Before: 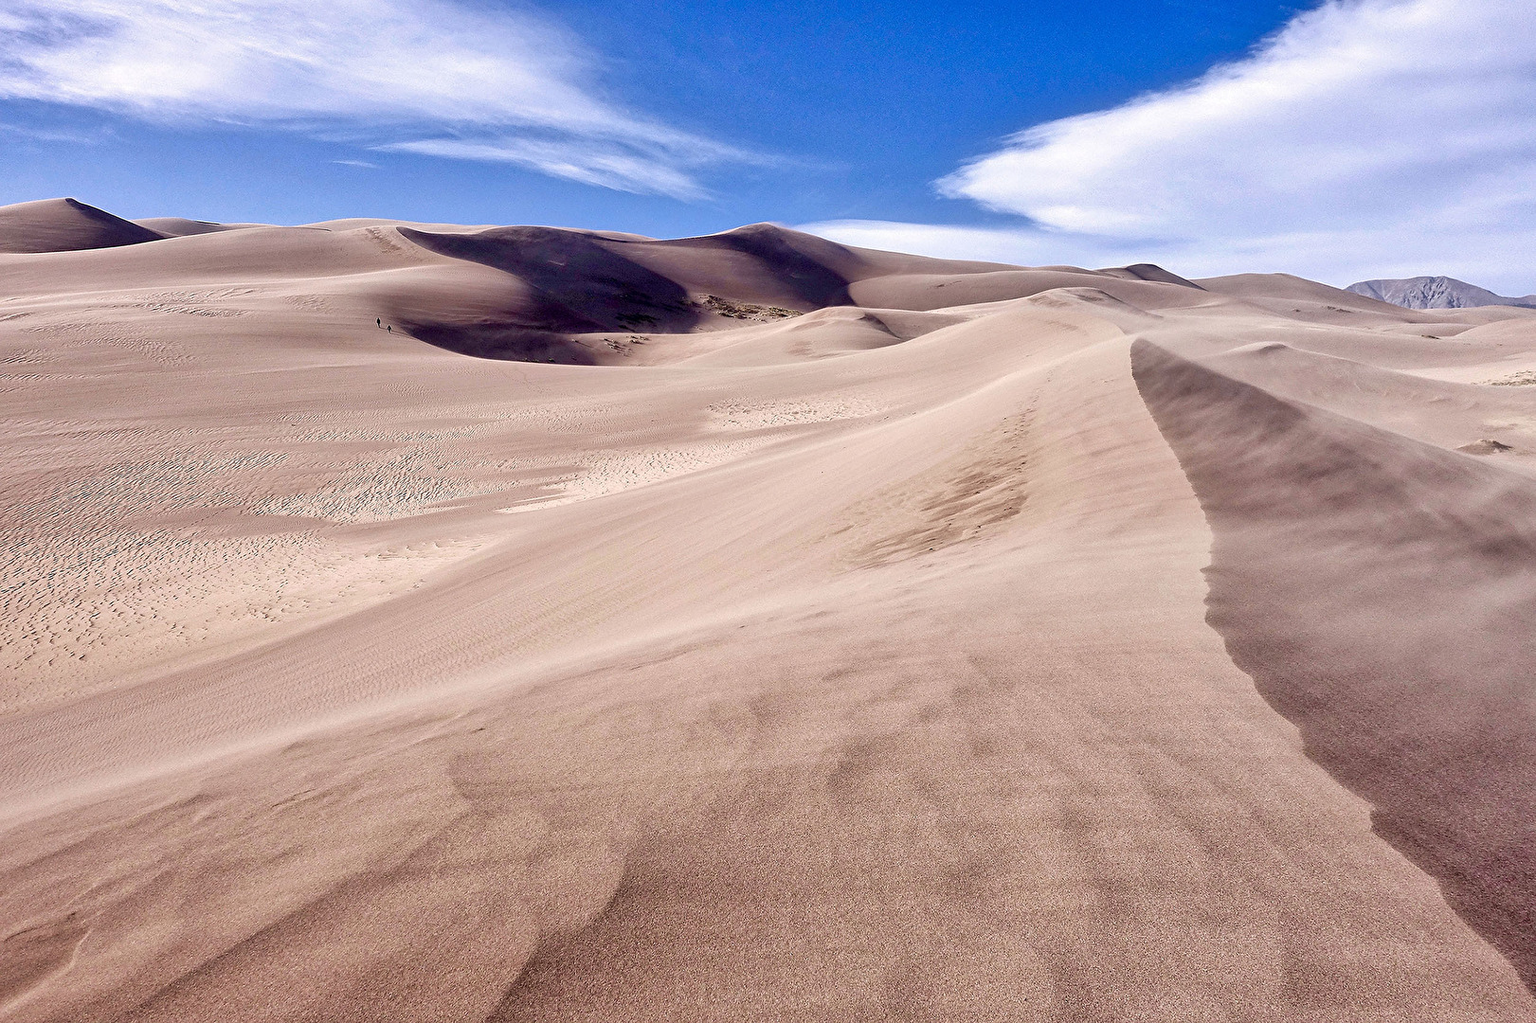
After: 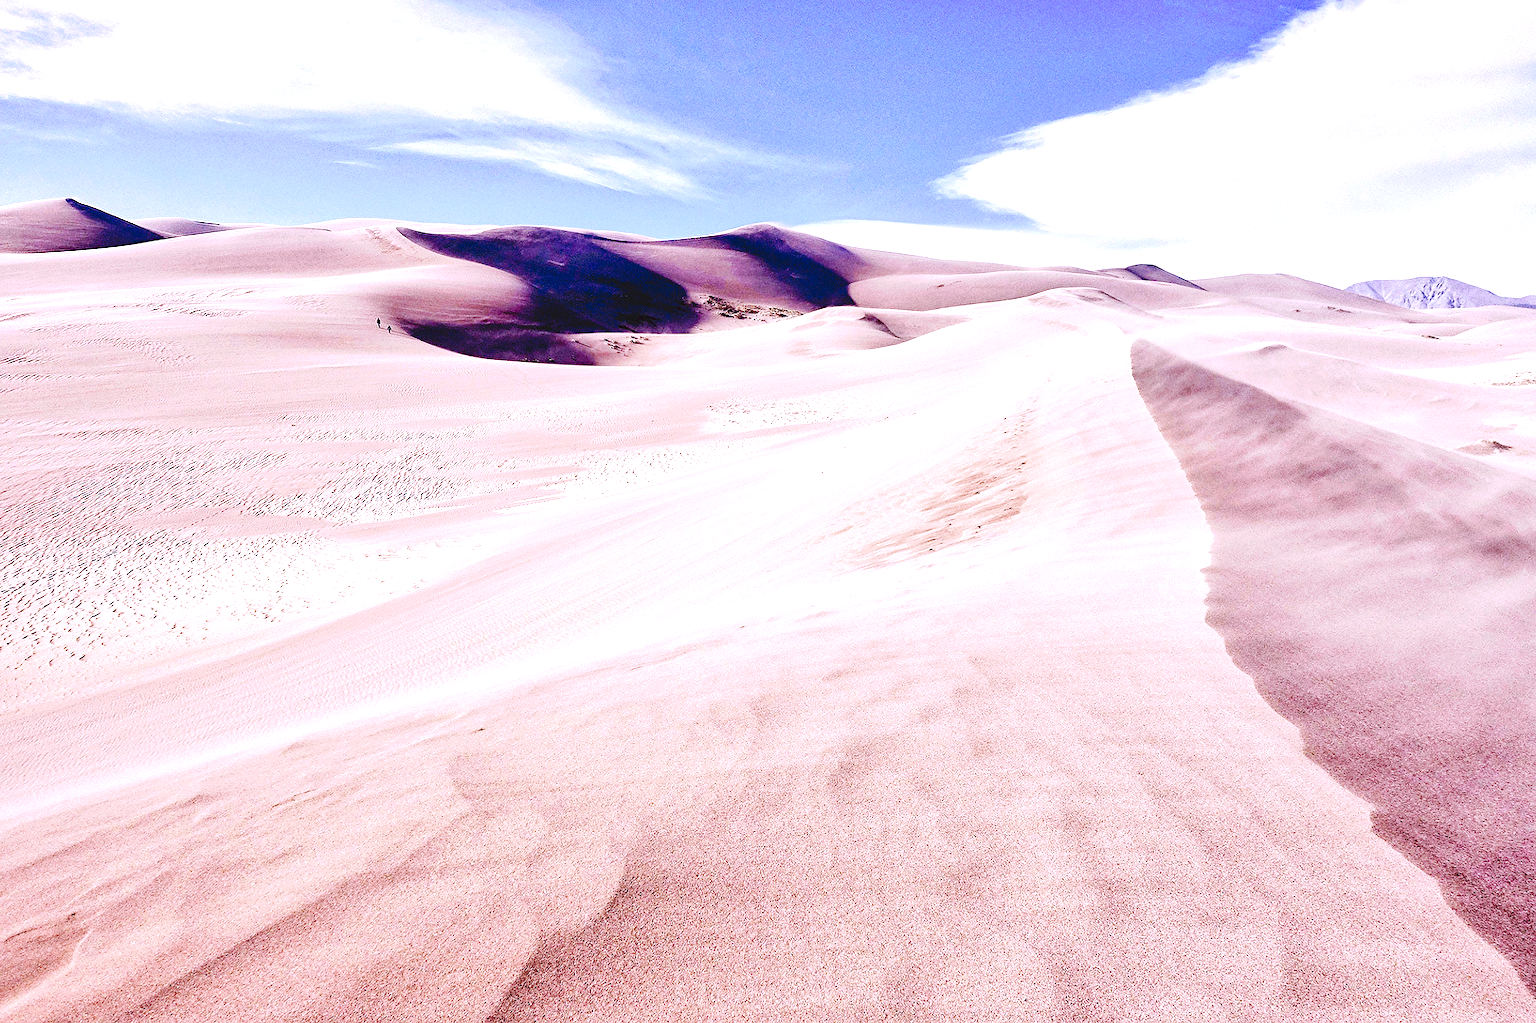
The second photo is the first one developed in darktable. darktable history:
tone curve: curves: ch0 [(0, 0) (0.003, 0.075) (0.011, 0.079) (0.025, 0.079) (0.044, 0.082) (0.069, 0.085) (0.1, 0.089) (0.136, 0.096) (0.177, 0.105) (0.224, 0.14) (0.277, 0.202) (0.335, 0.304) (0.399, 0.417) (0.468, 0.521) (0.543, 0.636) (0.623, 0.726) (0.709, 0.801) (0.801, 0.878) (0.898, 0.927) (1, 1)], preserve colors none
haze removal: strength 0.12, distance 0.25, compatibility mode true, adaptive false
grain: on, module defaults
exposure: black level correction 0, exposure 0.9 EV, compensate highlight preservation false
white balance: red 1.042, blue 1.17
